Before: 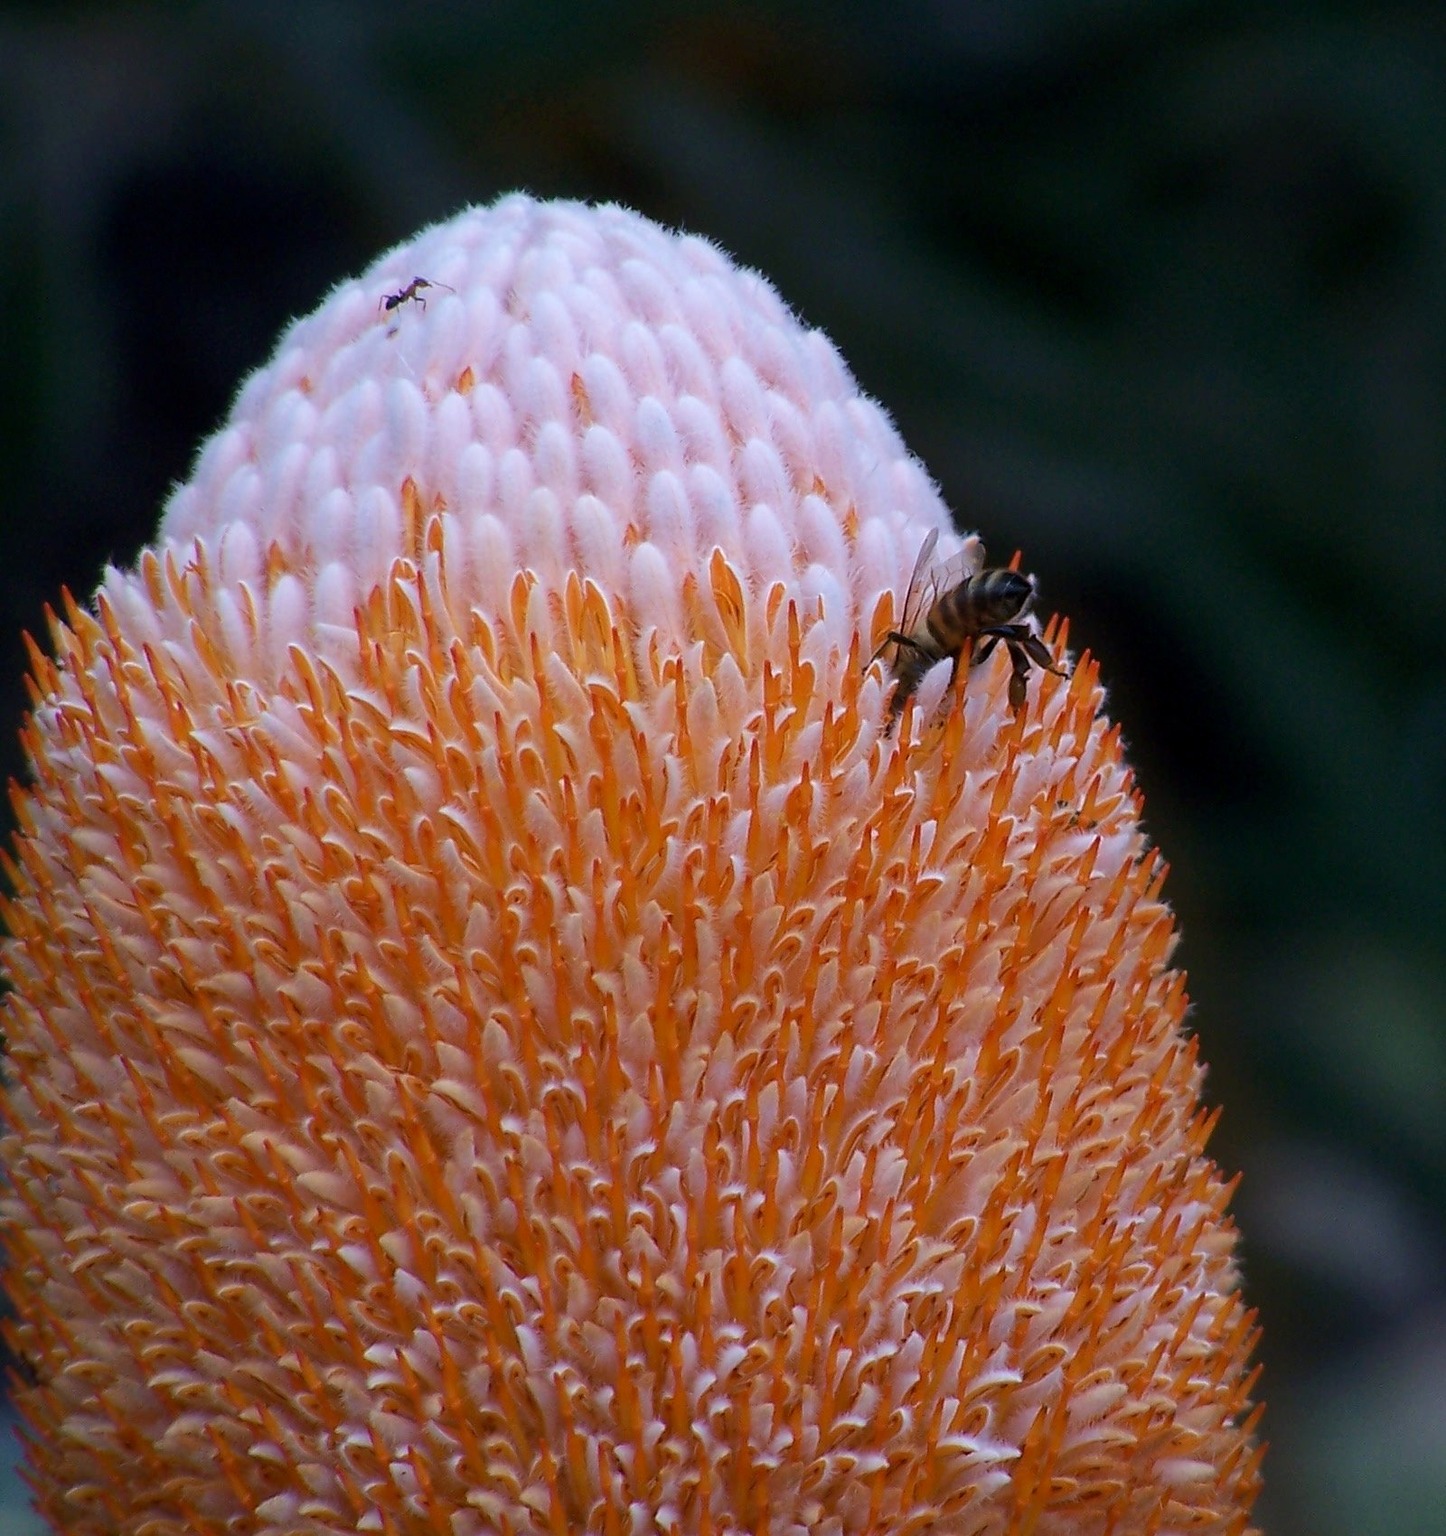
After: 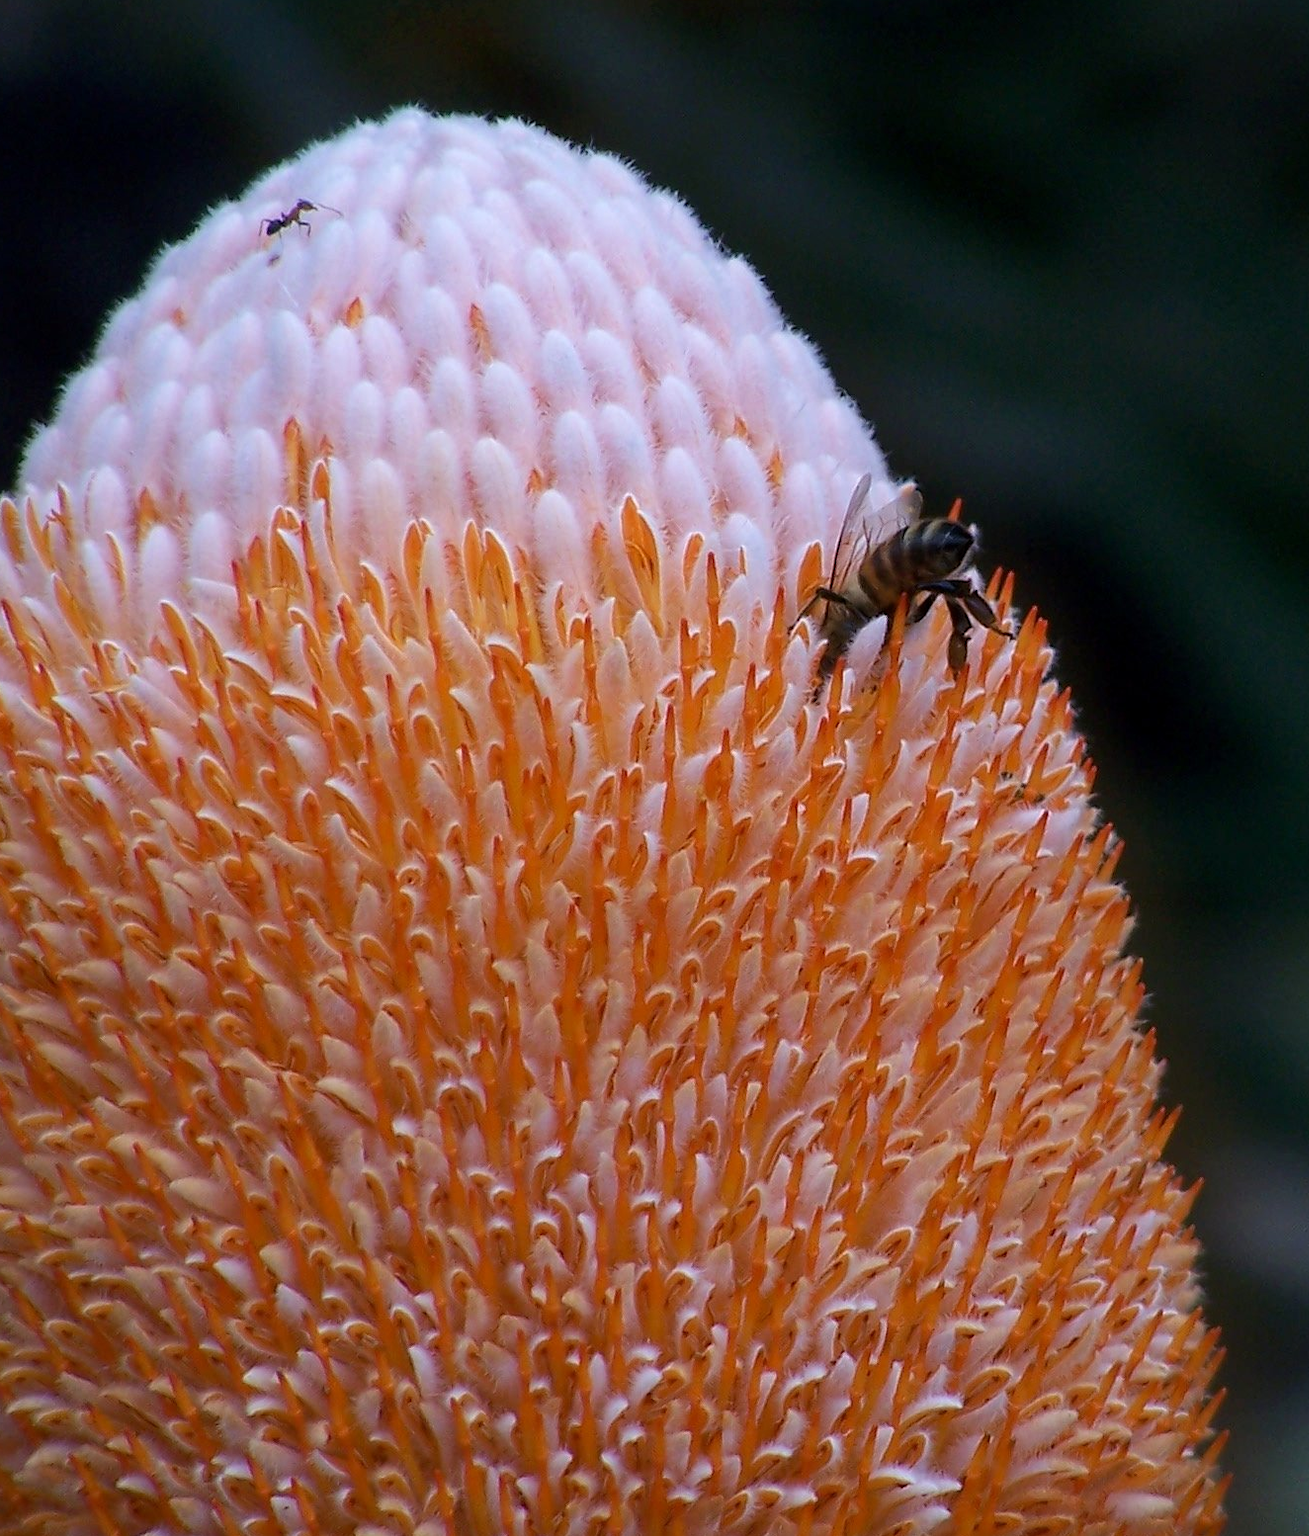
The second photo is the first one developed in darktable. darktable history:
crop: left 9.817%, top 6.231%, right 7.313%, bottom 2.325%
